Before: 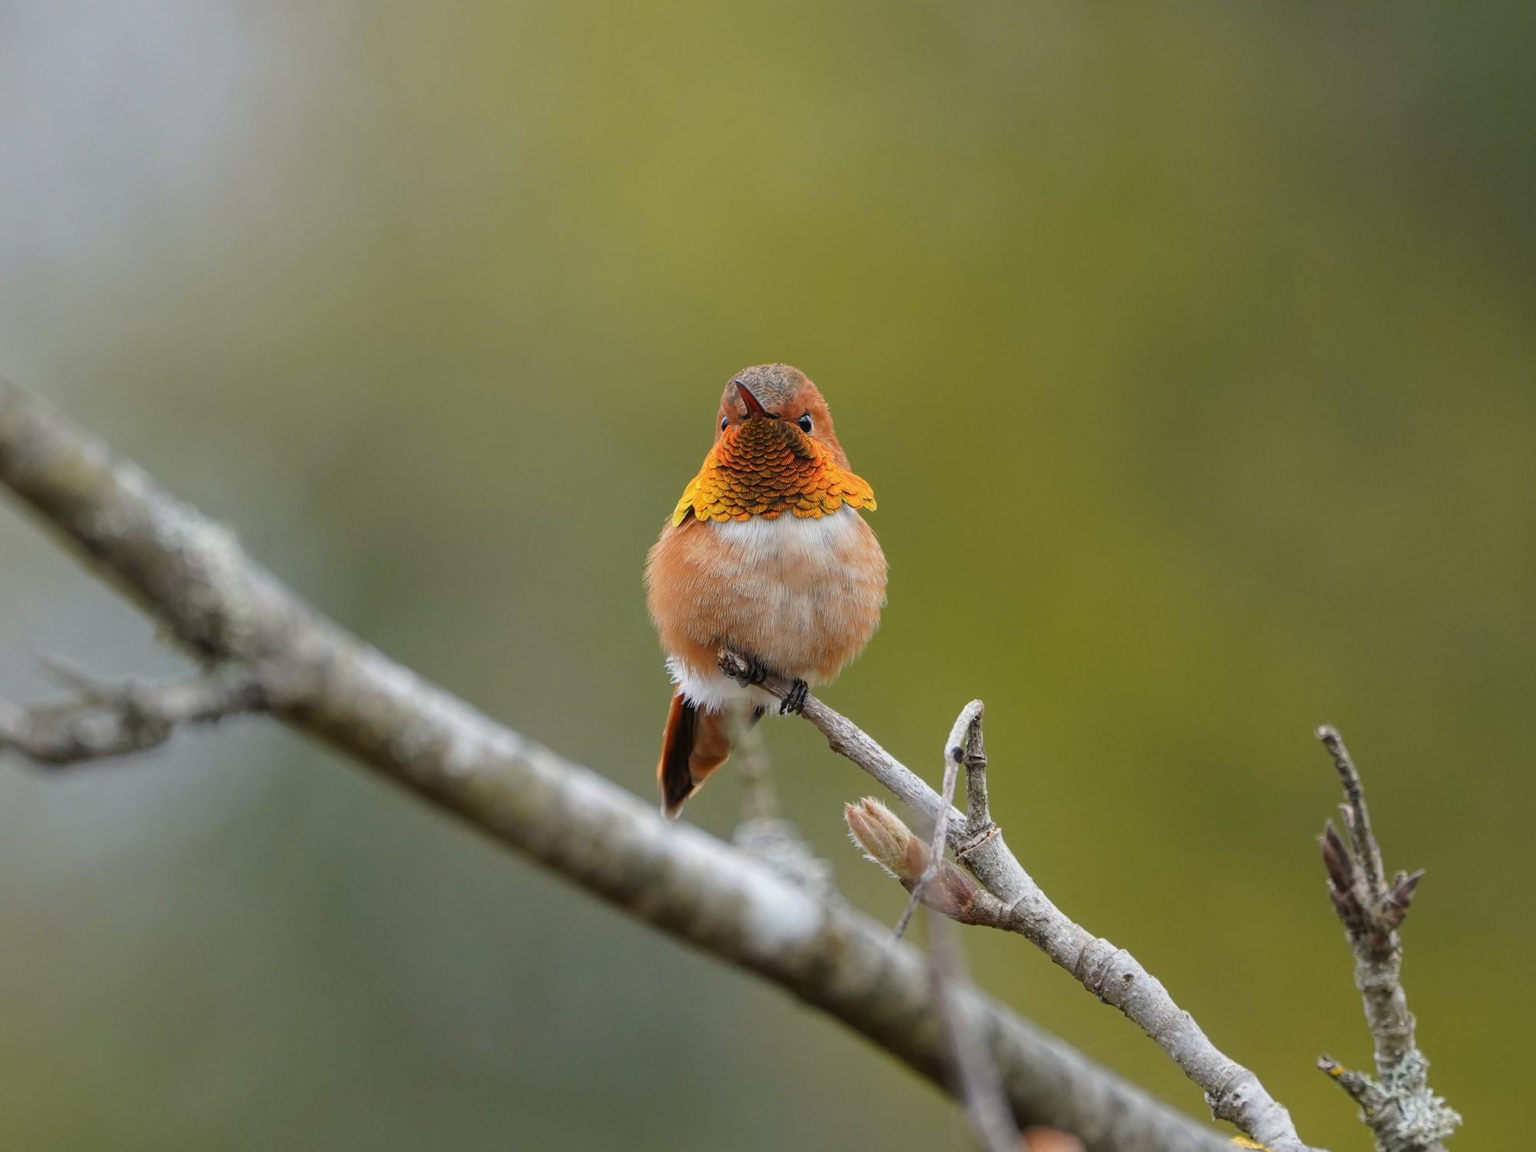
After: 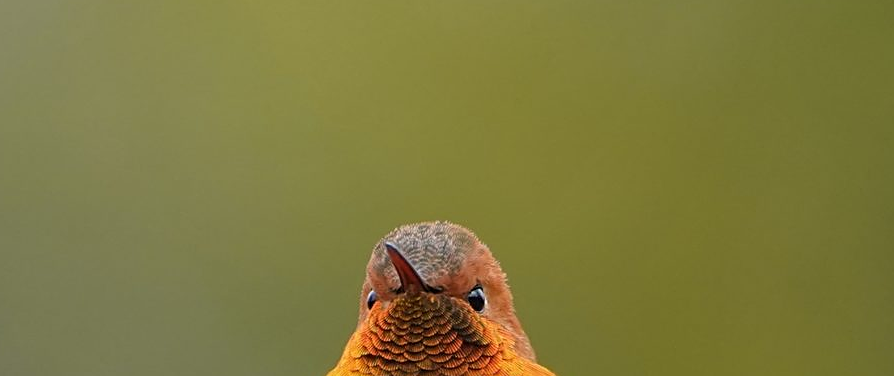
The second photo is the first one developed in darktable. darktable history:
sharpen: on, module defaults
crop: left 28.64%, top 16.832%, right 26.637%, bottom 58.055%
